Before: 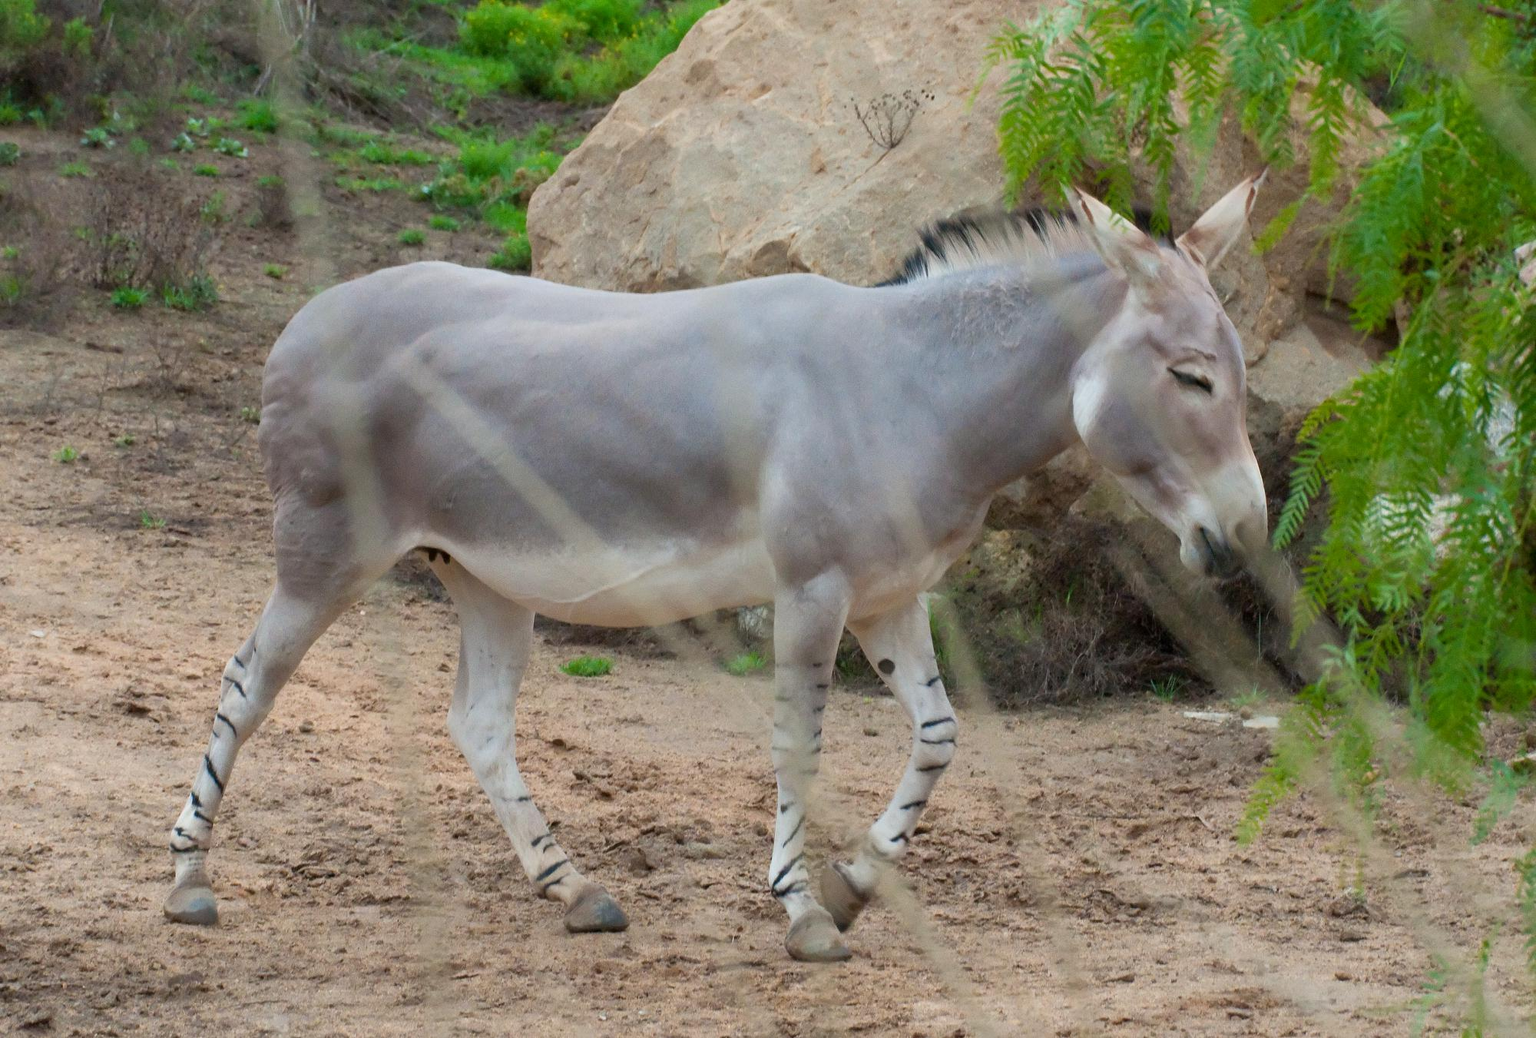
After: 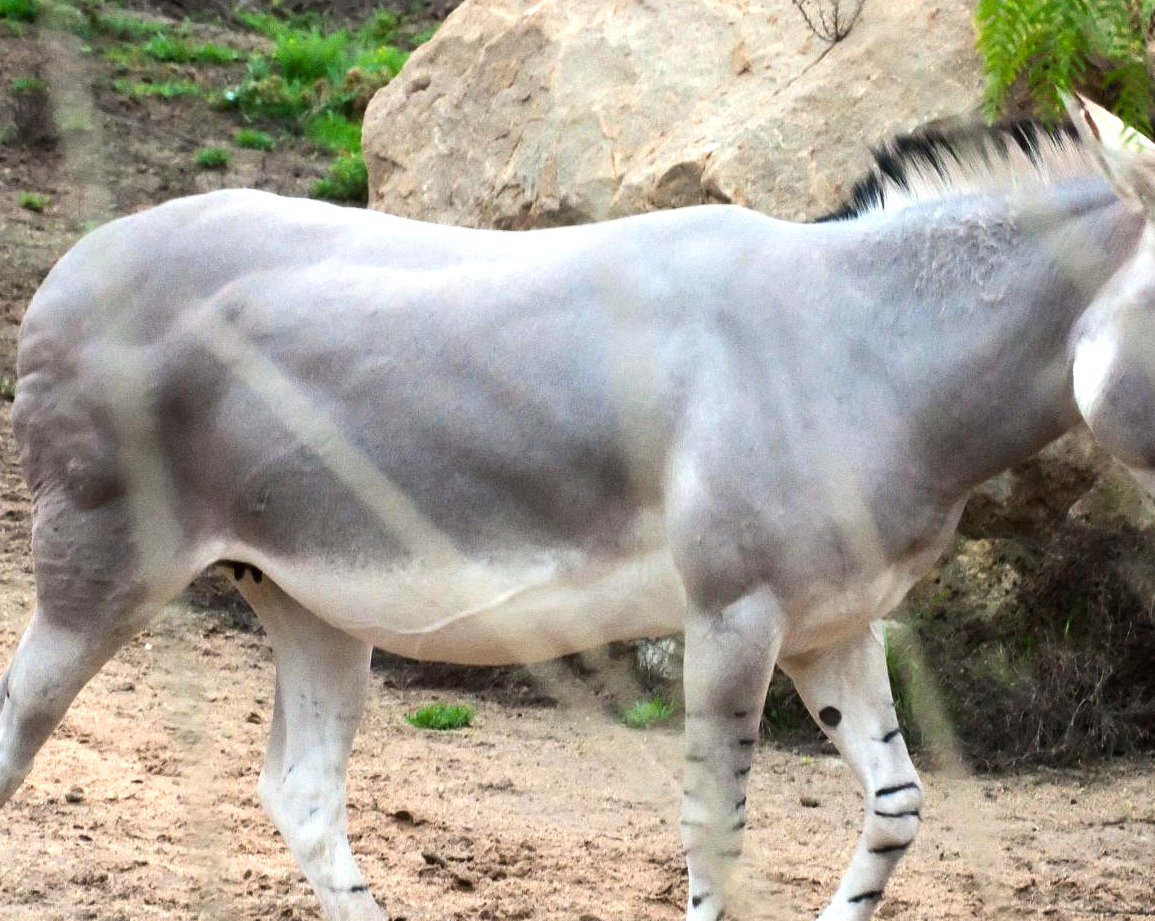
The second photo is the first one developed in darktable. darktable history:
tone equalizer: -8 EV -1.08 EV, -7 EV -1.01 EV, -6 EV -0.867 EV, -5 EV -0.578 EV, -3 EV 0.578 EV, -2 EV 0.867 EV, -1 EV 1.01 EV, +0 EV 1.08 EV, edges refinement/feathering 500, mask exposure compensation -1.57 EV, preserve details no
crop: left 16.202%, top 11.208%, right 26.045%, bottom 20.557%
